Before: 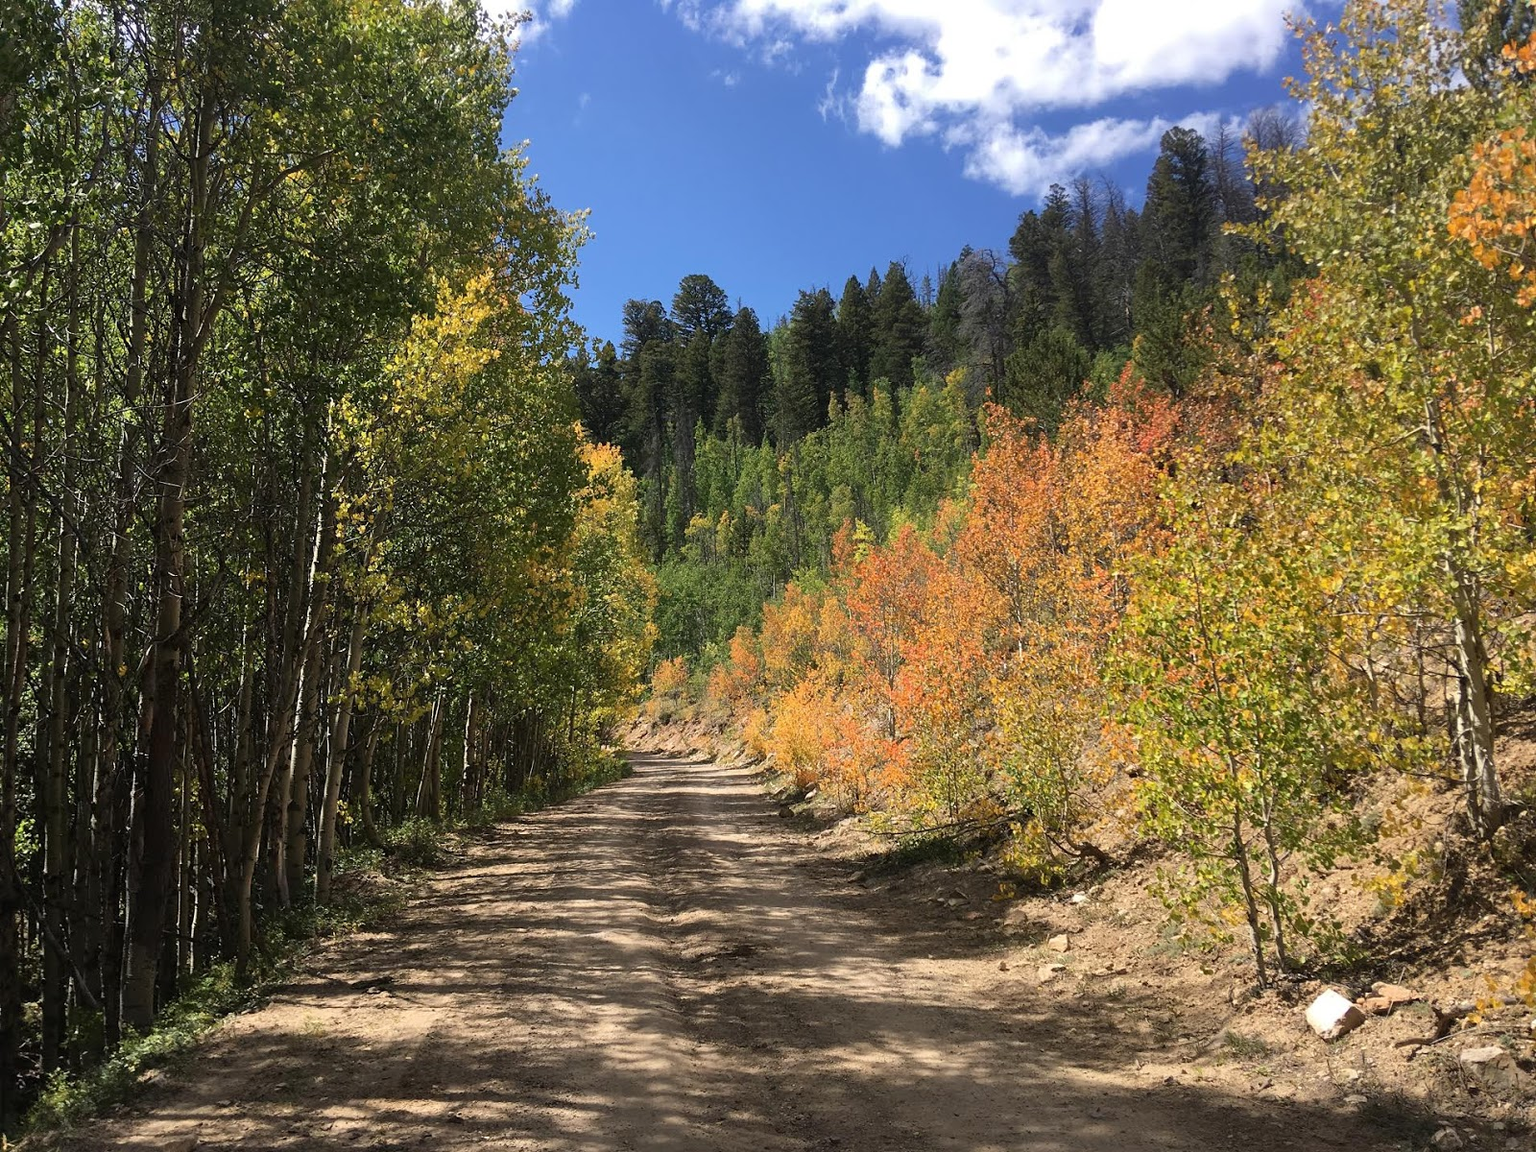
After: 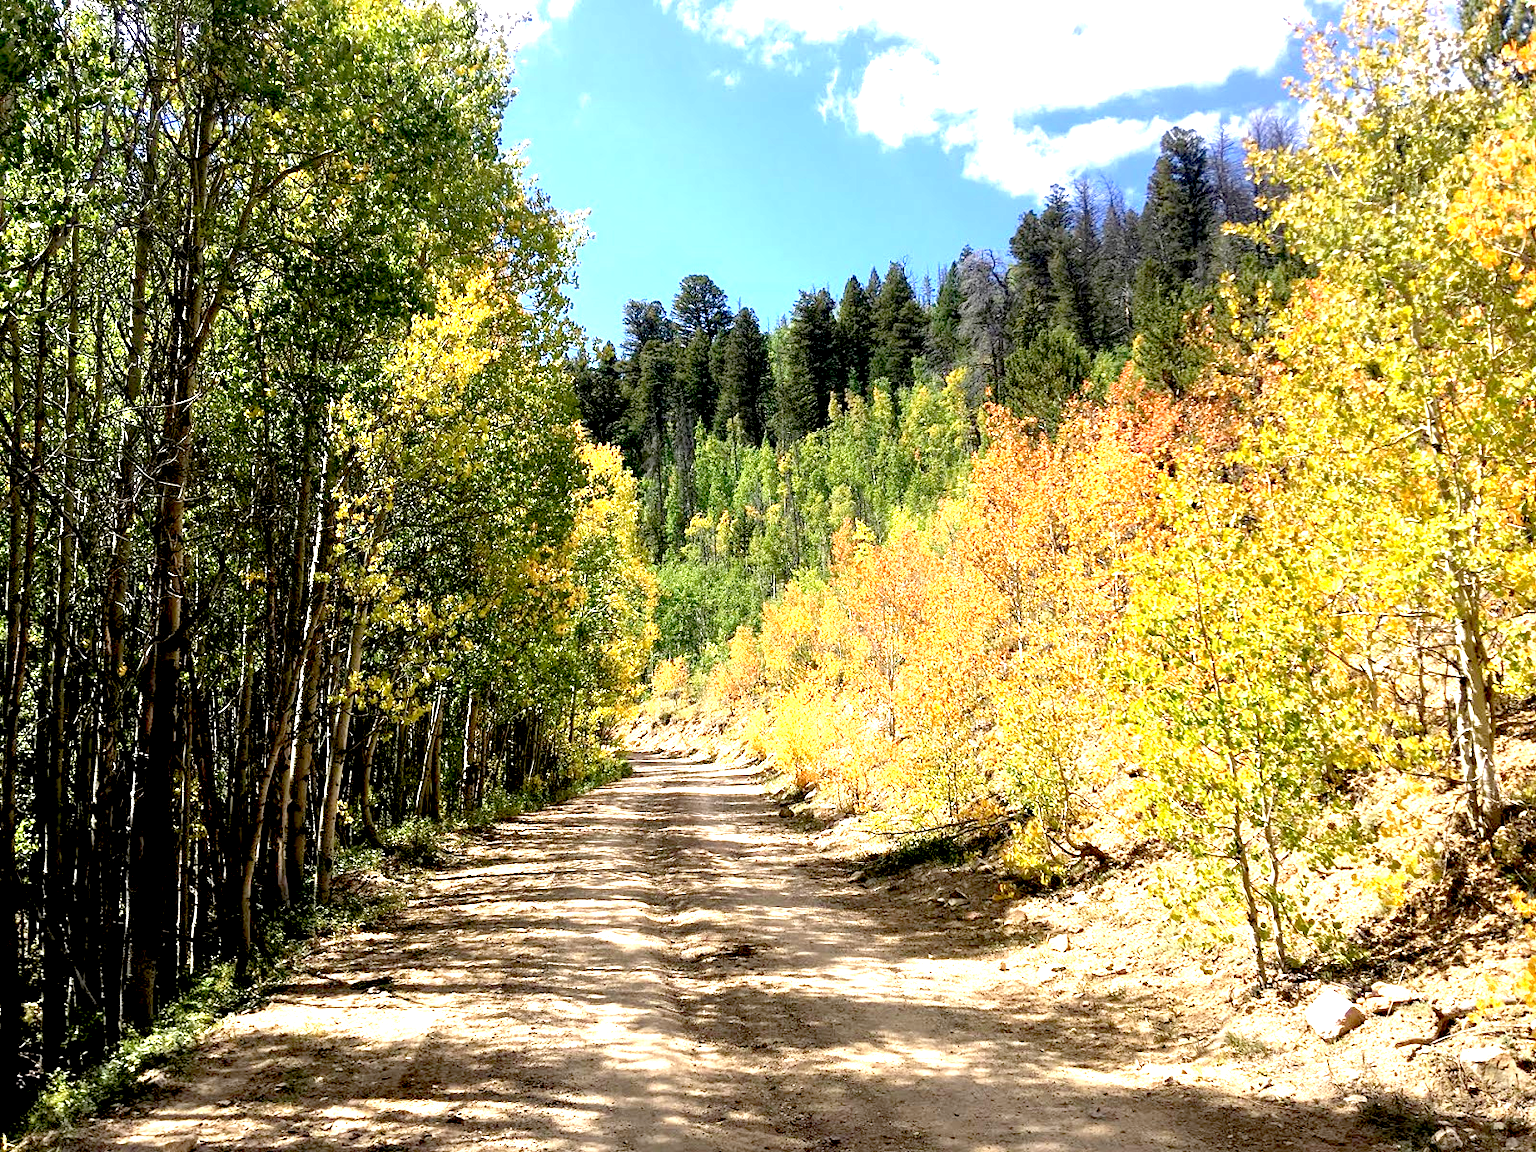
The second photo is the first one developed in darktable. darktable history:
exposure: black level correction 0.016, exposure 1.766 EV, compensate exposure bias true, compensate highlight preservation false
